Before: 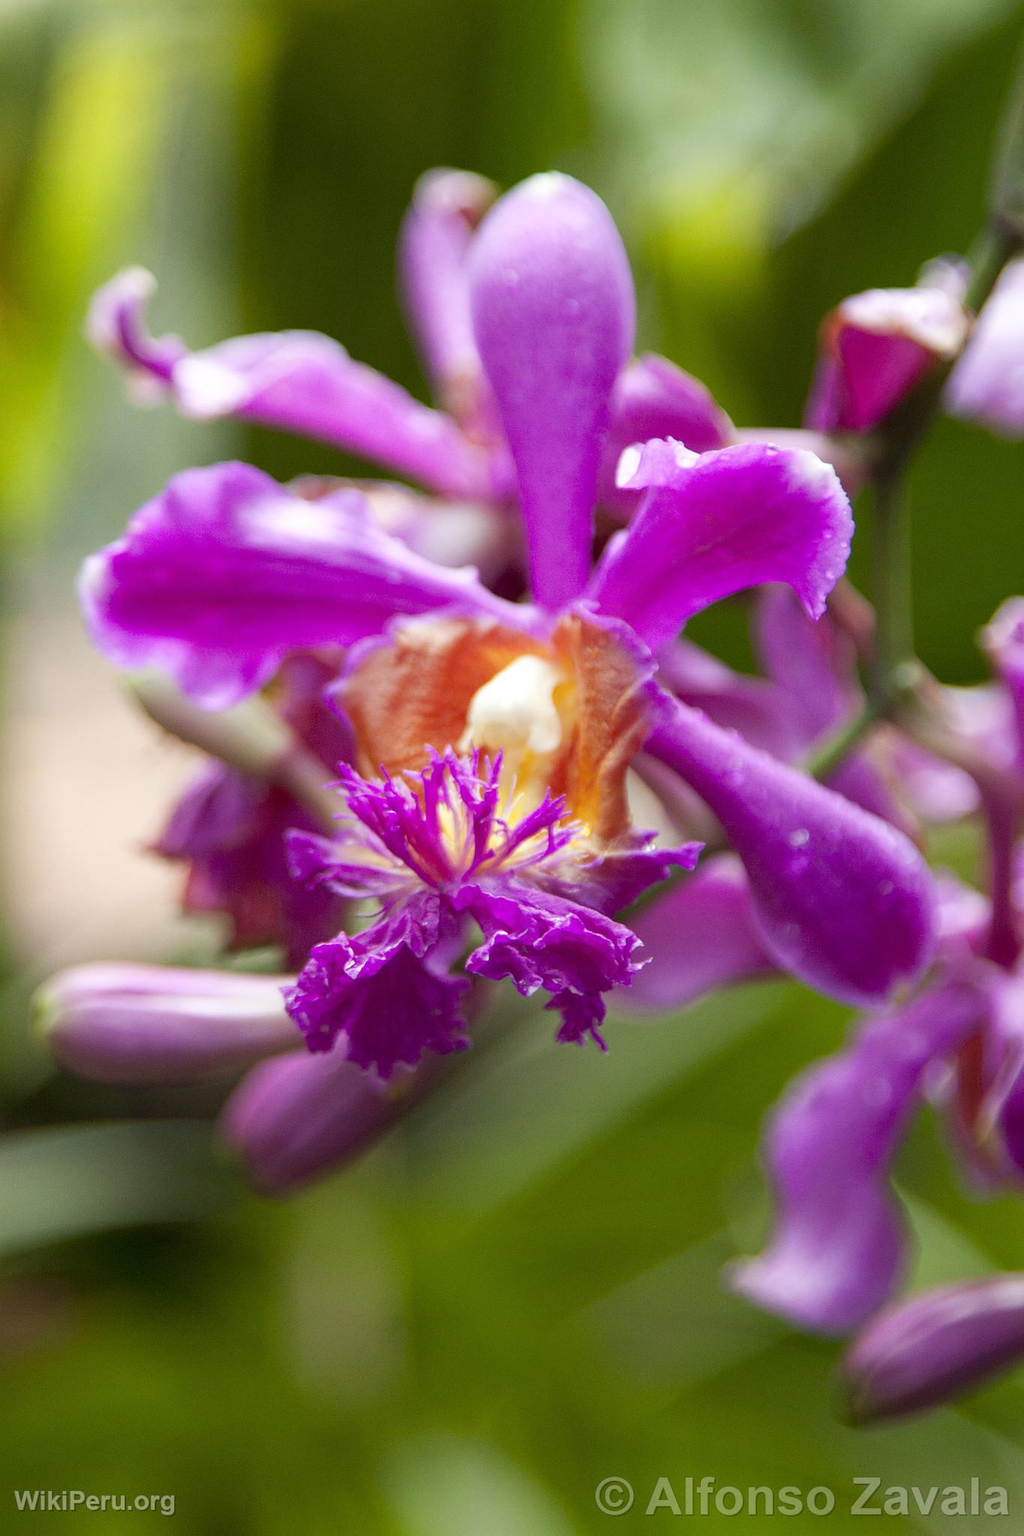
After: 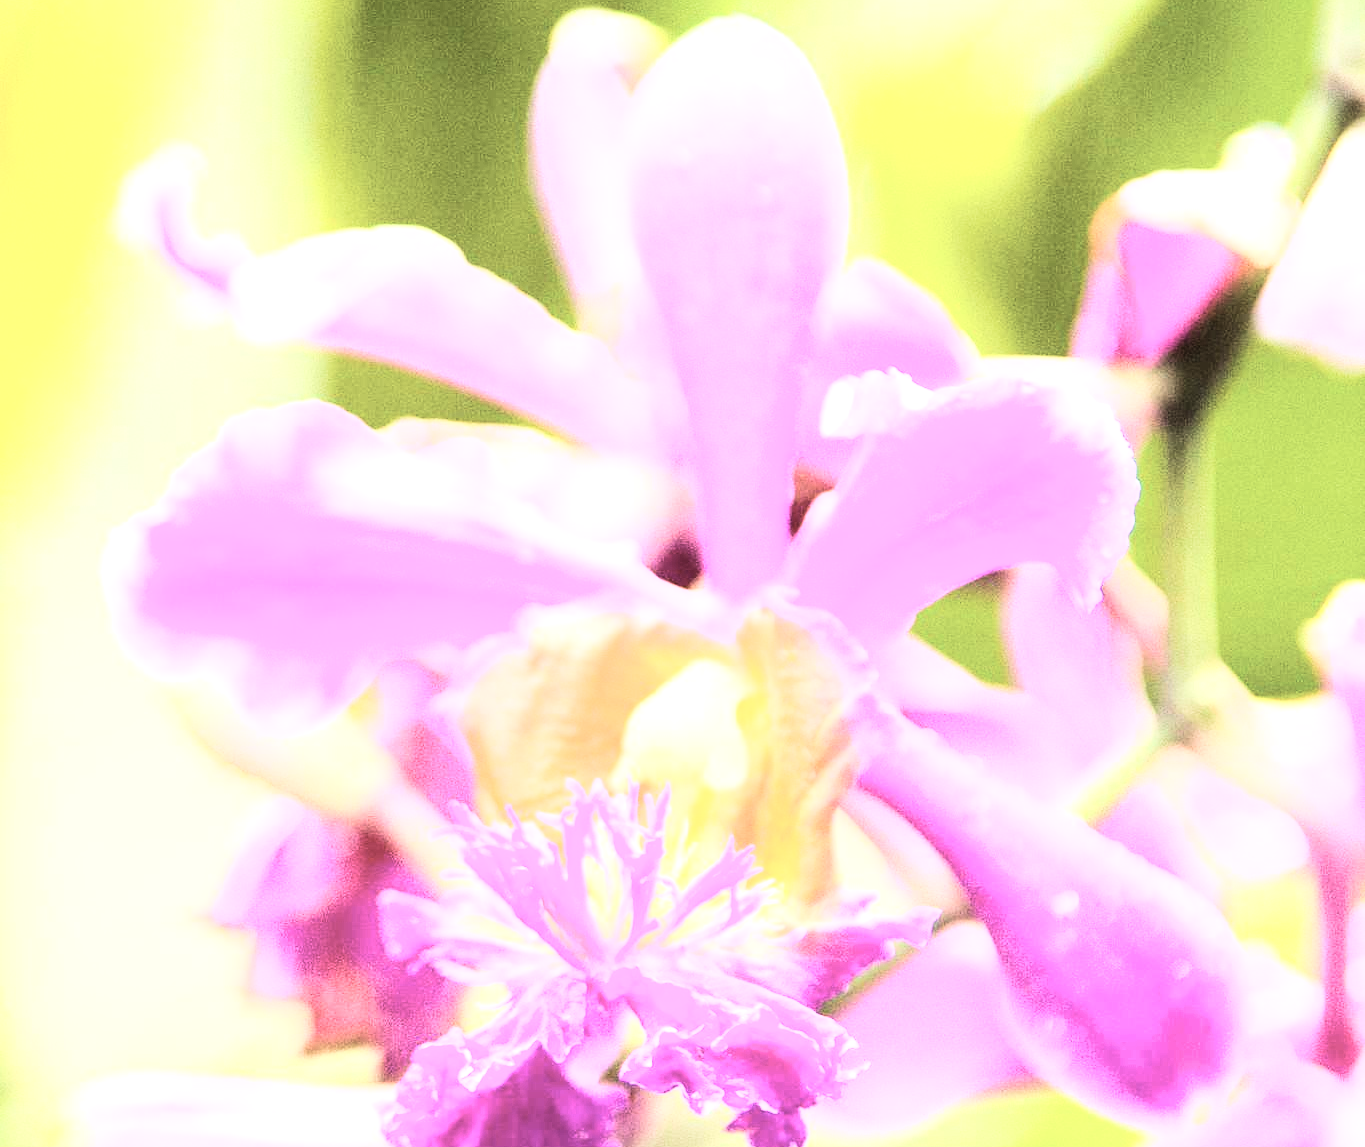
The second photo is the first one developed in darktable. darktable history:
crop and rotate: top 10.47%, bottom 33.521%
base curve: curves: ch0 [(0, 0) (0.007, 0.004) (0.027, 0.03) (0.046, 0.07) (0.207, 0.54) (0.442, 0.872) (0.673, 0.972) (1, 1)]
color balance rgb: power › hue 308.57°, highlights gain › chroma 2.067%, highlights gain › hue 72.56°, perceptual saturation grading › global saturation 0.154%, perceptual brilliance grading › highlights 14.102%, perceptual brilliance grading › shadows -18.679%, contrast -19.853%
tone equalizer: -8 EV -1.05 EV, -7 EV -0.993 EV, -6 EV -0.901 EV, -5 EV -0.57 EV, -3 EV 0.547 EV, -2 EV 0.874 EV, -1 EV 0.998 EV, +0 EV 1.05 EV
exposure: black level correction 0, exposure 1.121 EV, compensate exposure bias true, compensate highlight preservation false
velvia: on, module defaults
contrast brightness saturation: contrast 0.1, saturation -0.369
